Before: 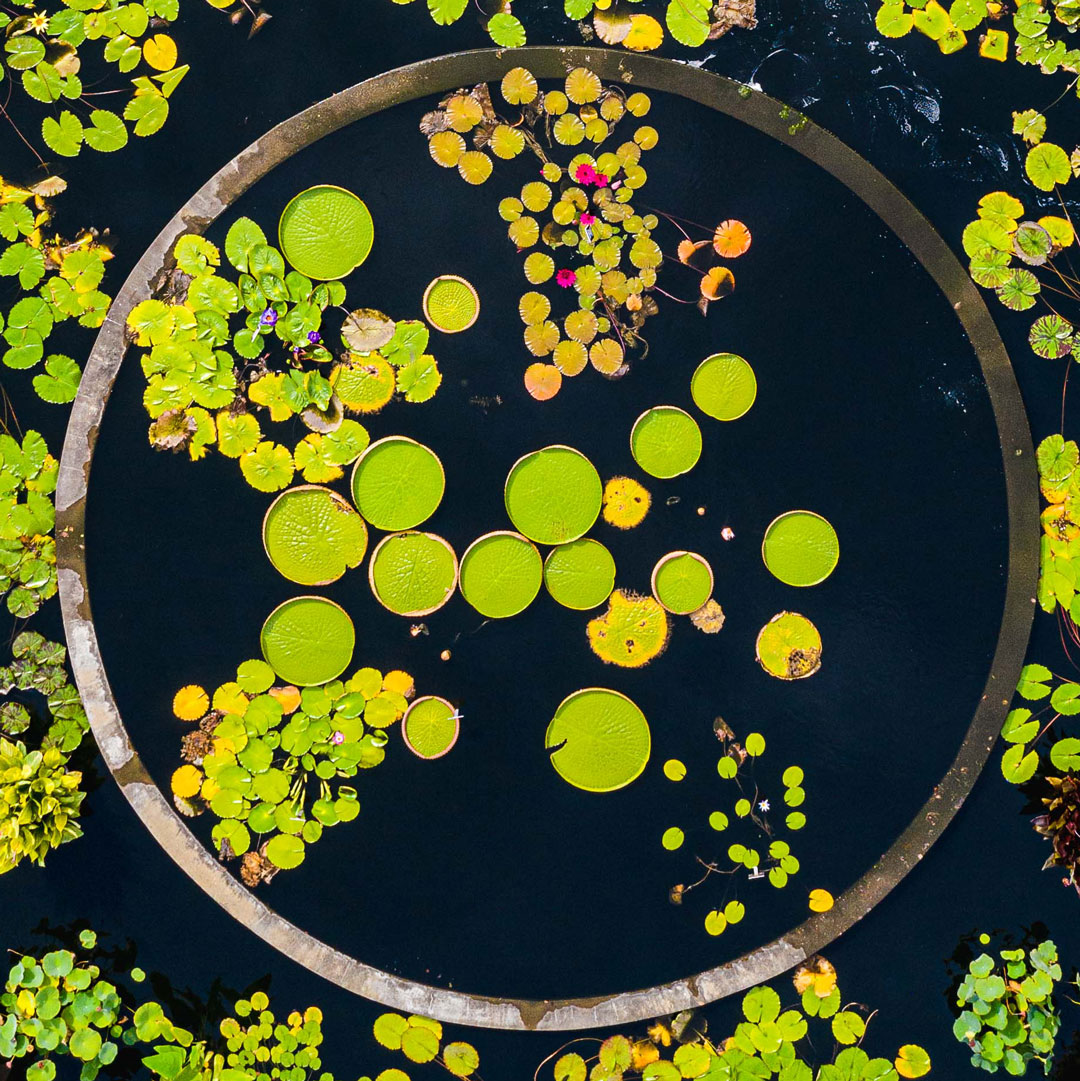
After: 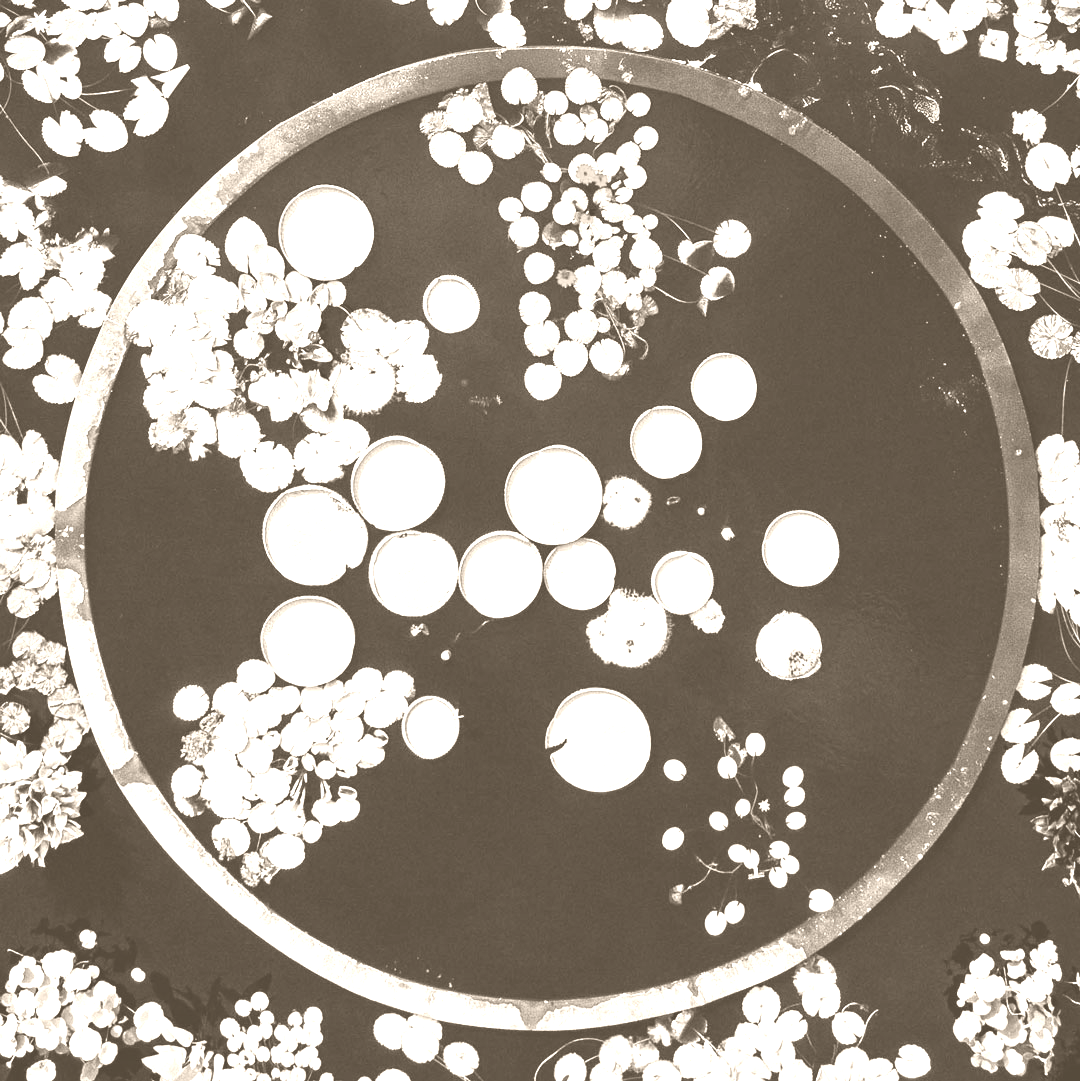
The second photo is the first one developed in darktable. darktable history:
contrast brightness saturation: contrast 0.2, brightness 0.16, saturation 0.22
colorize: hue 34.49°, saturation 35.33%, source mix 100%, version 1
